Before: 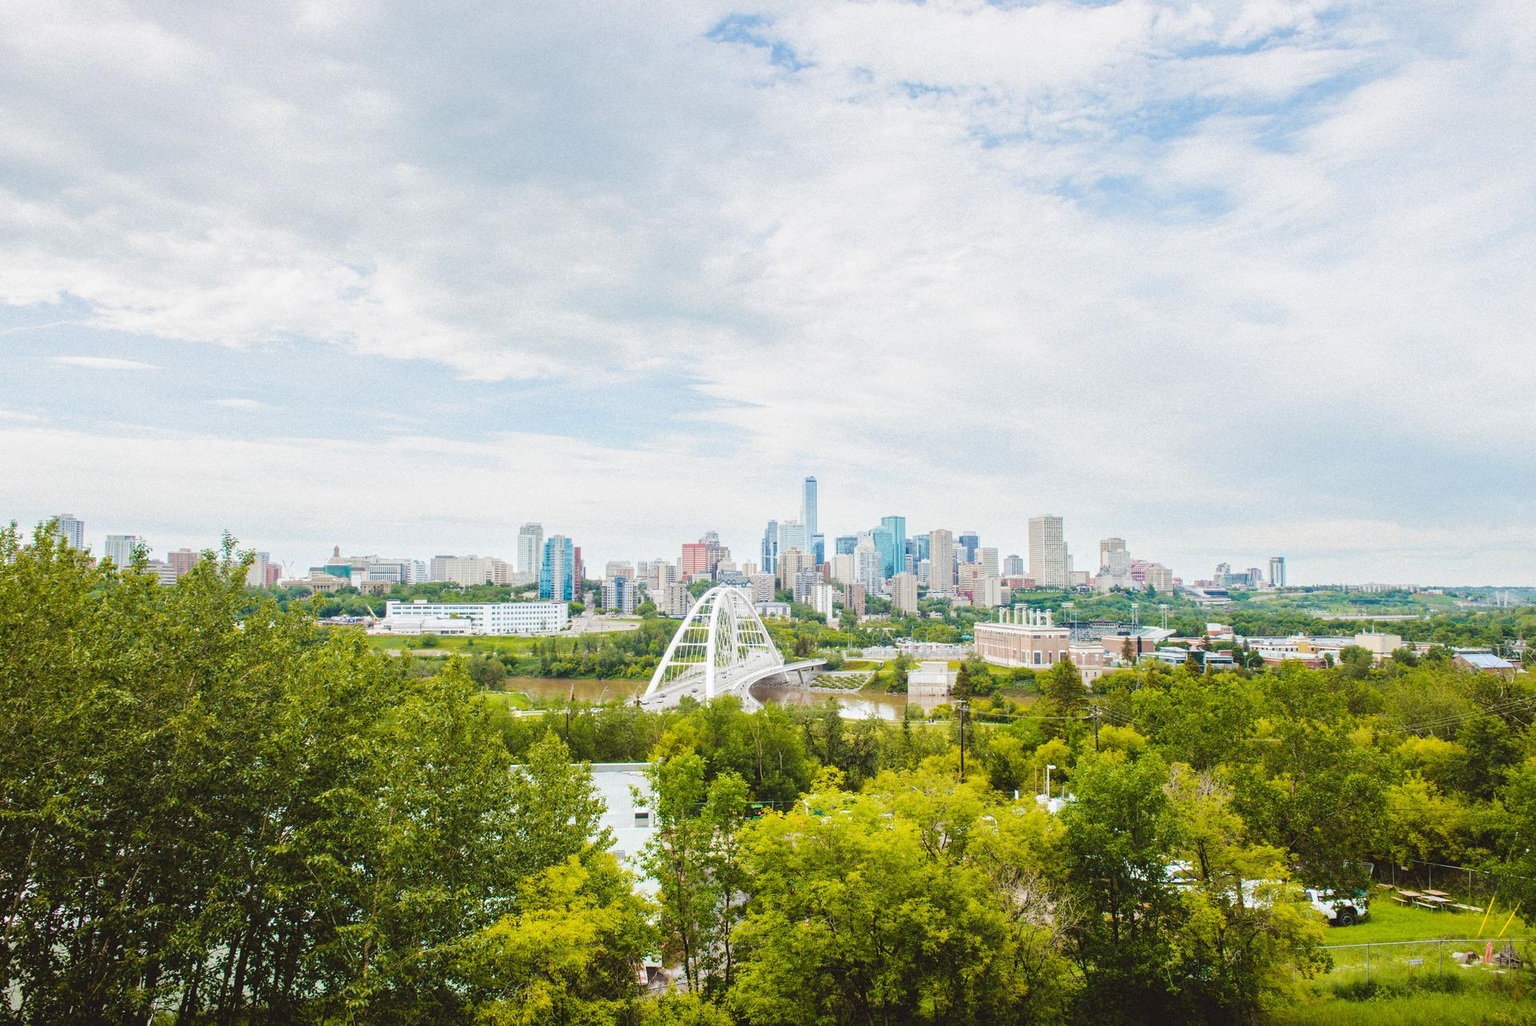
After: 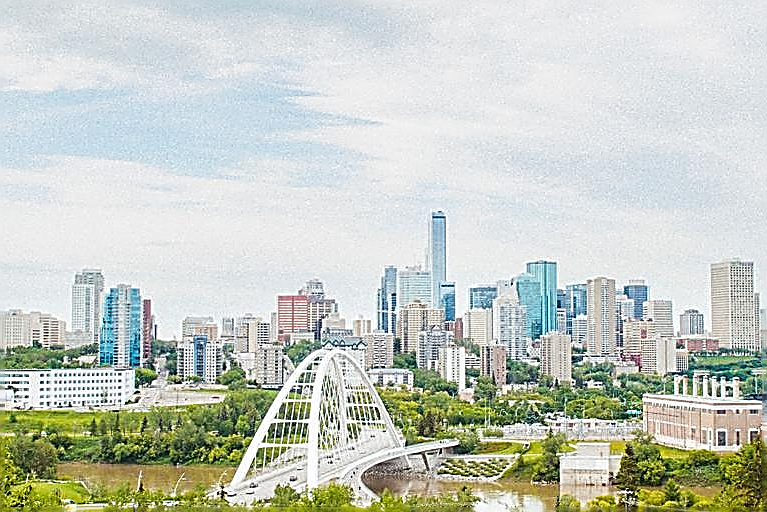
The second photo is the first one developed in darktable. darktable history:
crop: left 30%, top 30%, right 30%, bottom 30%
sharpen: amount 2
tone equalizer: on, module defaults
